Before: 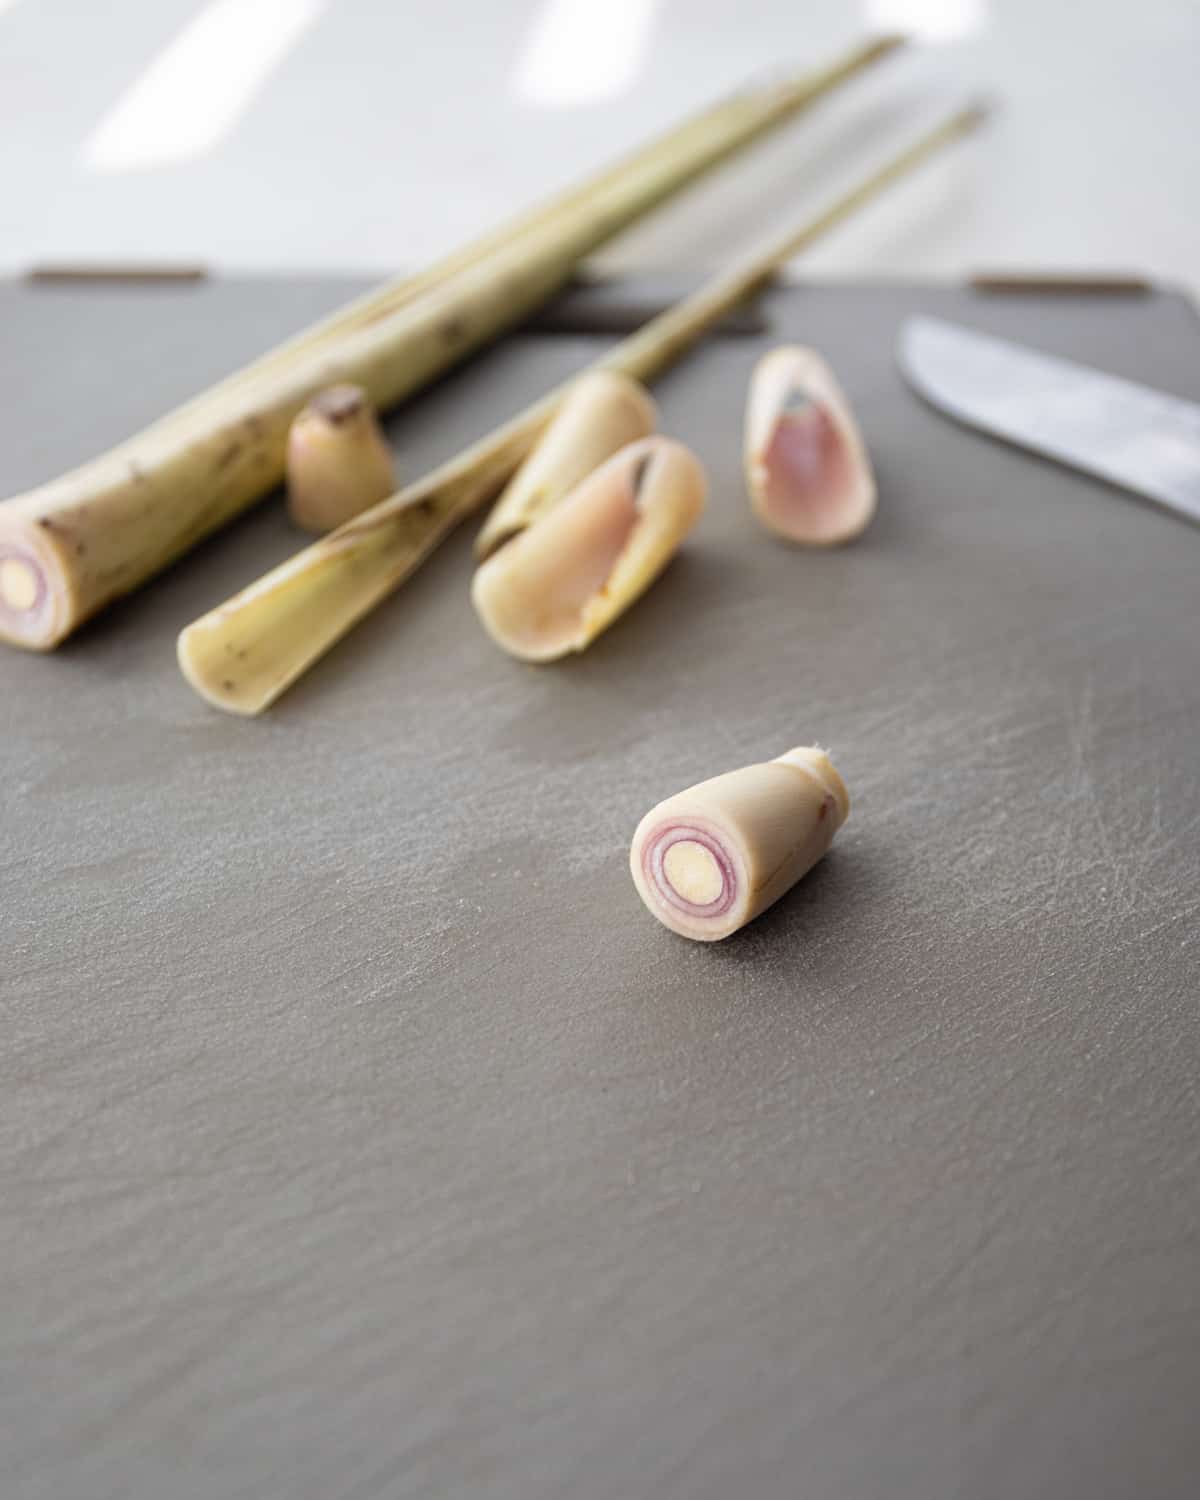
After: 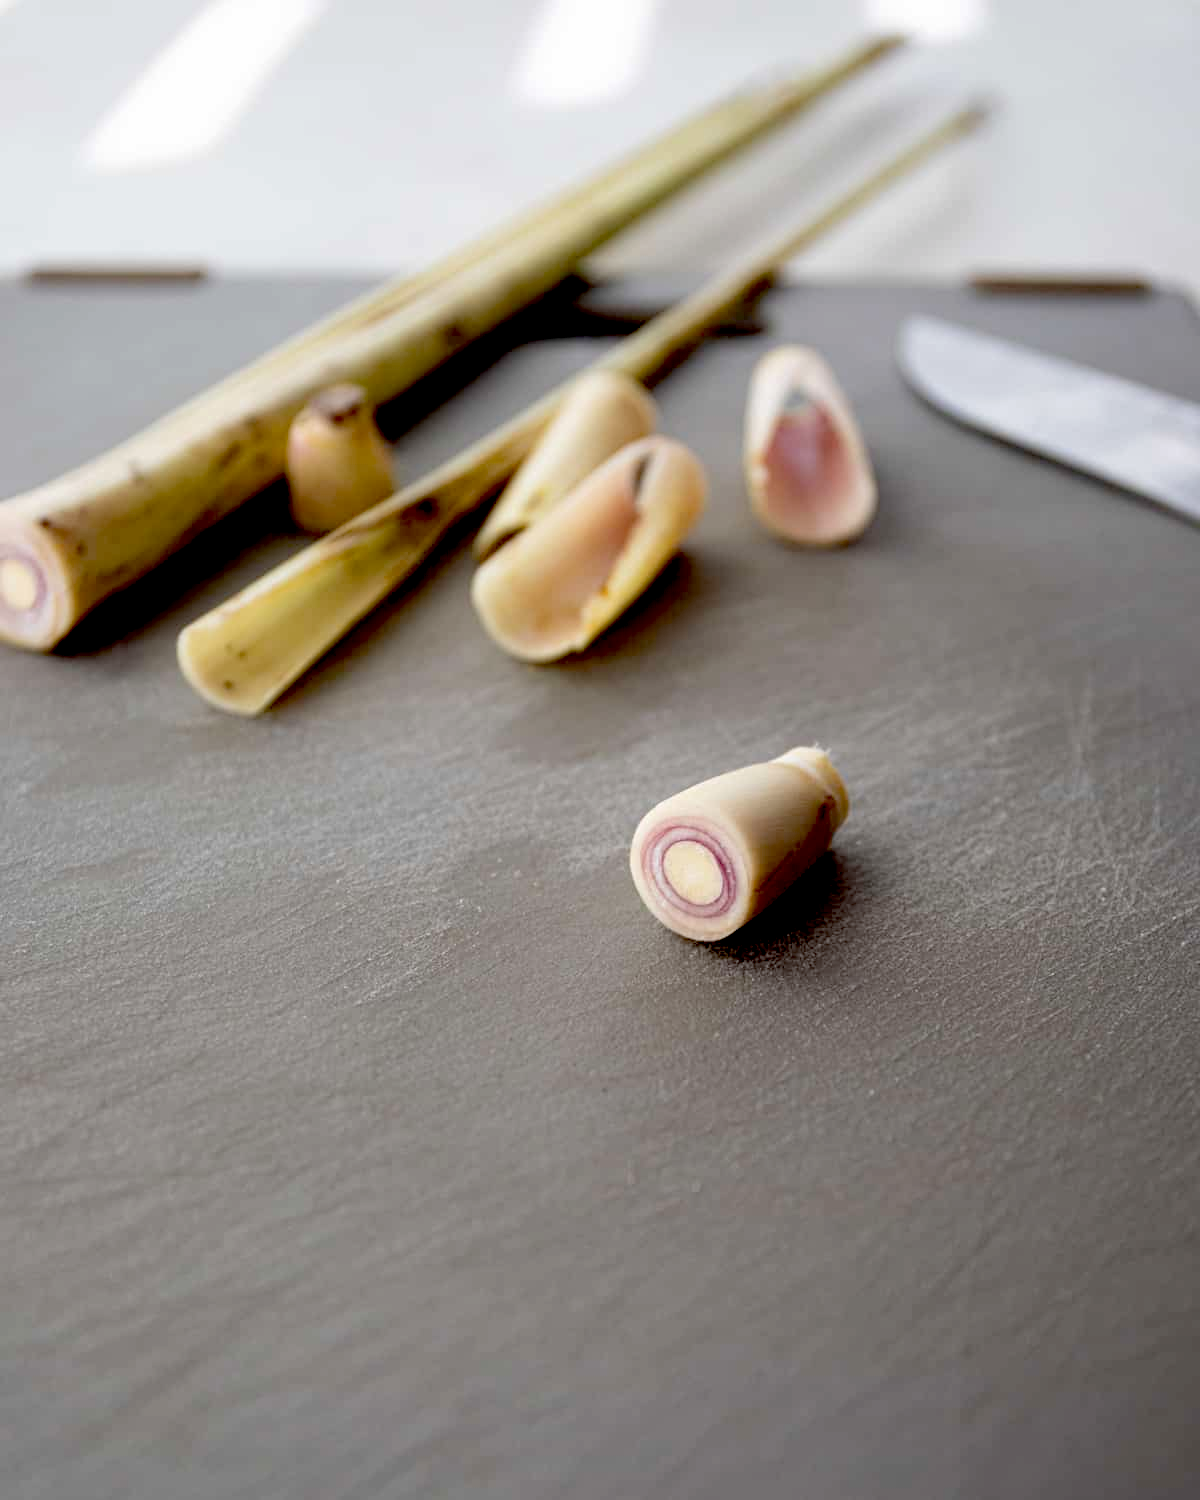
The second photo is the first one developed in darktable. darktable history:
exposure: black level correction 0.056, compensate exposure bias true, compensate highlight preservation false
